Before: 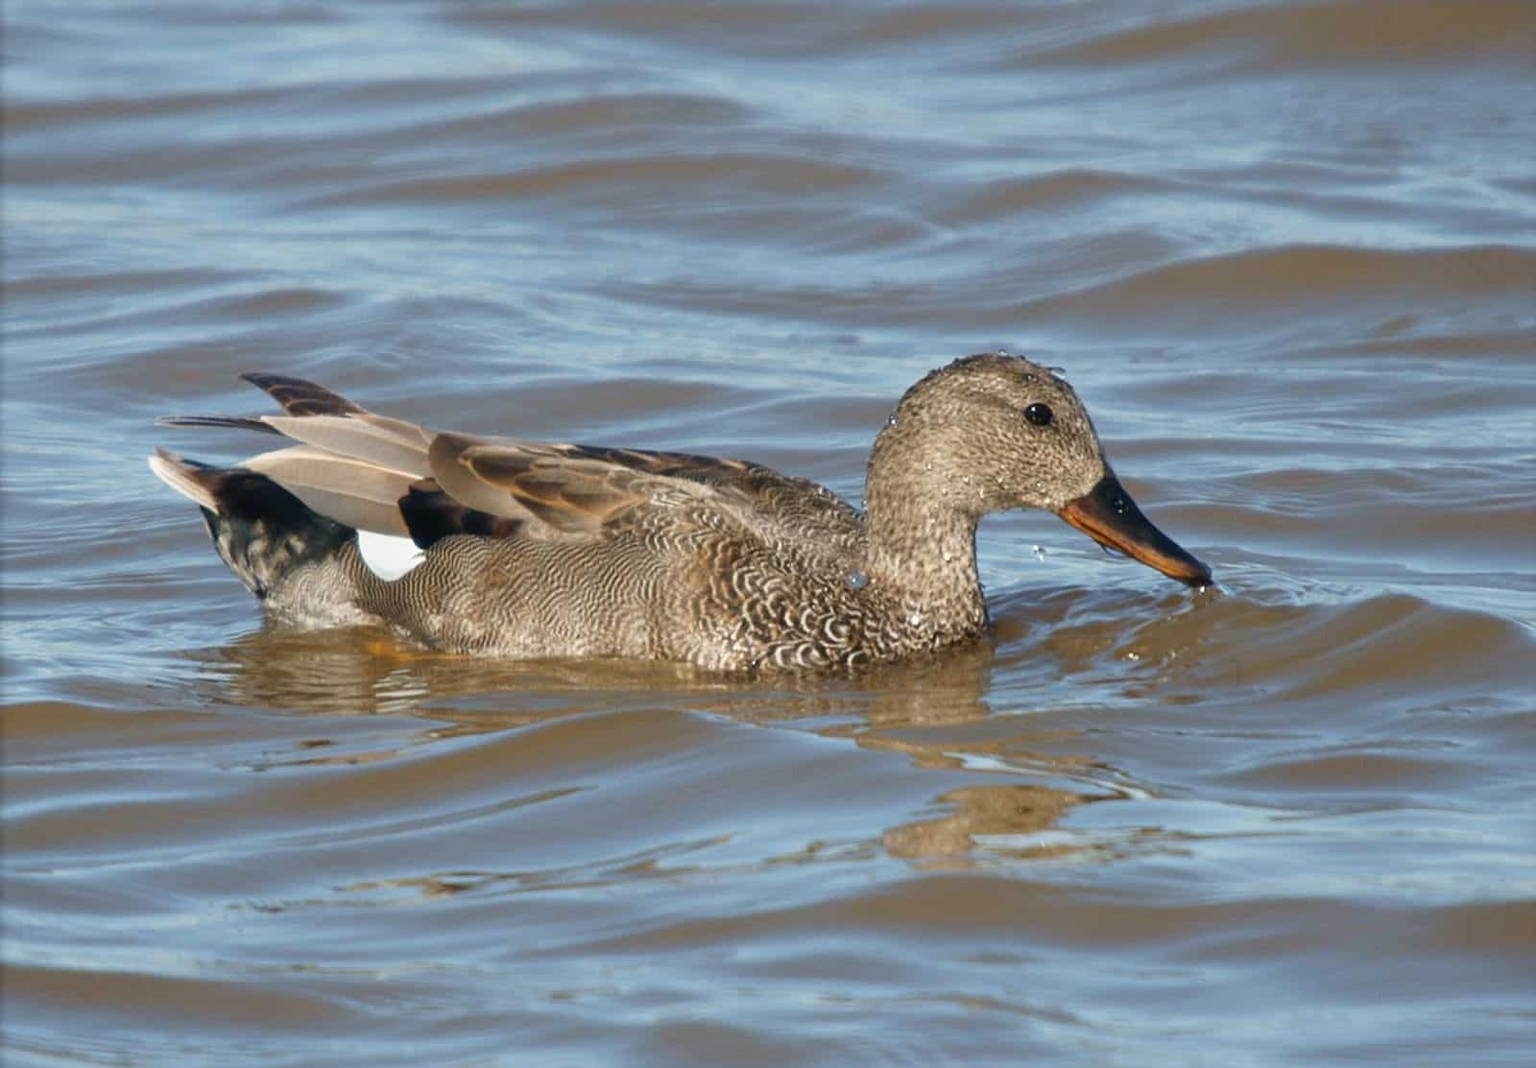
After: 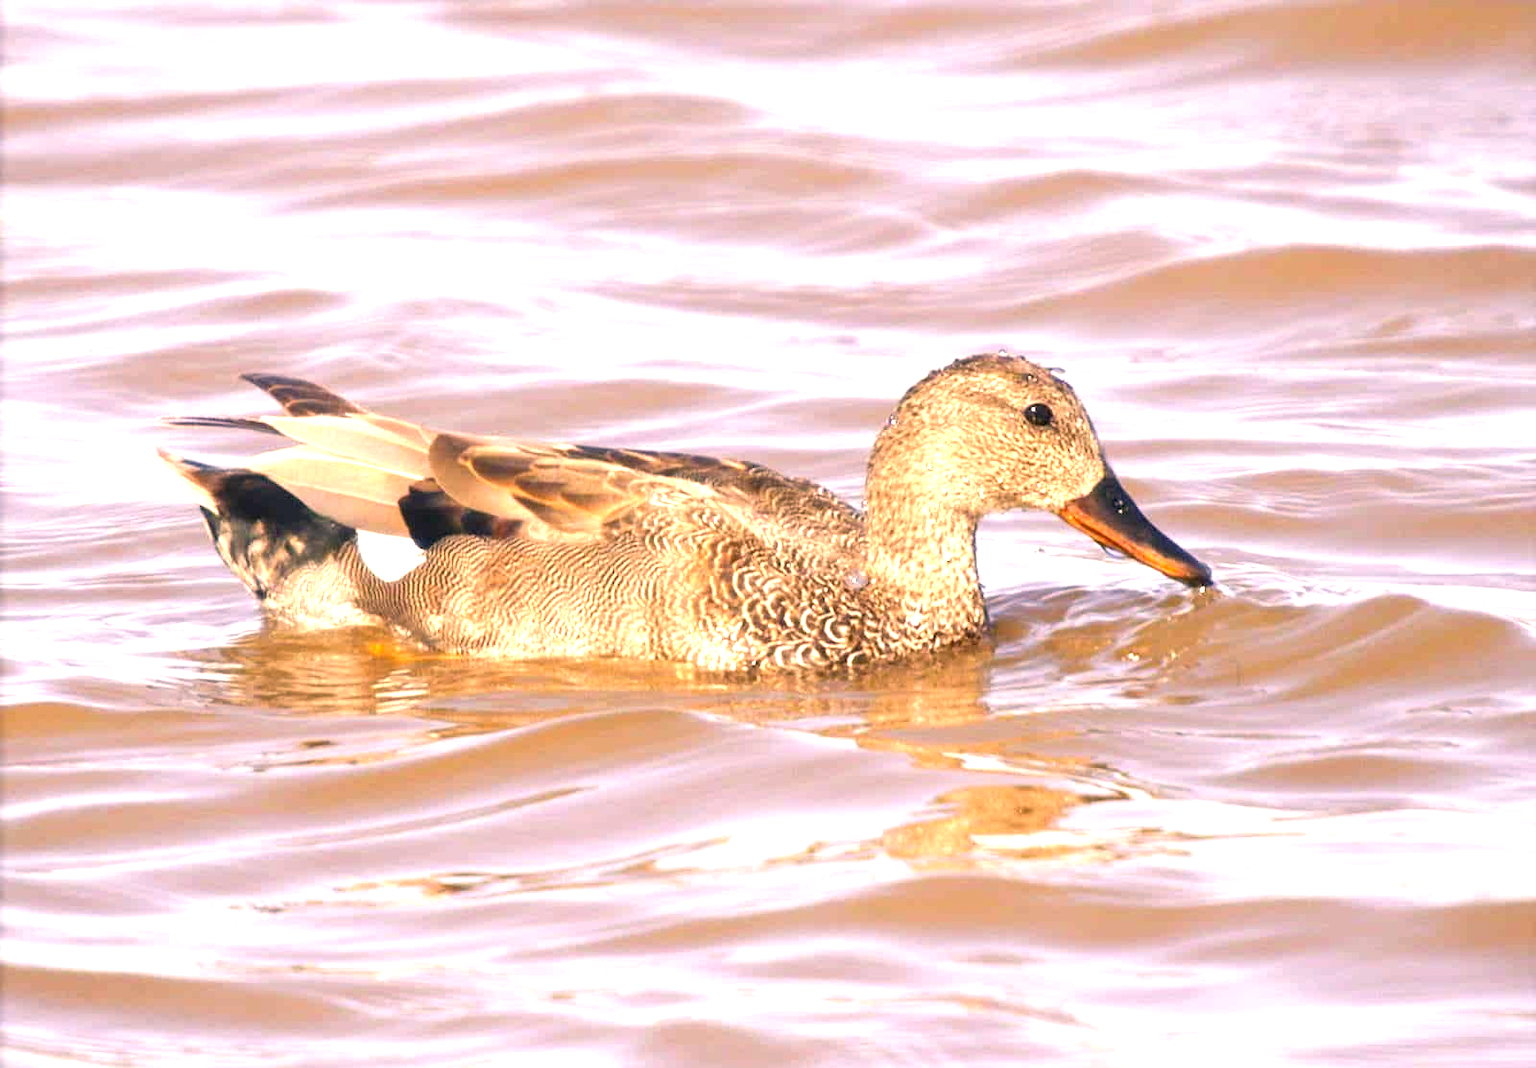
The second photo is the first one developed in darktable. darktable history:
exposure: black level correction 0.001, exposure 1.653 EV, compensate exposure bias true, compensate highlight preservation false
color correction: highlights a* 21.34, highlights b* 19.7
